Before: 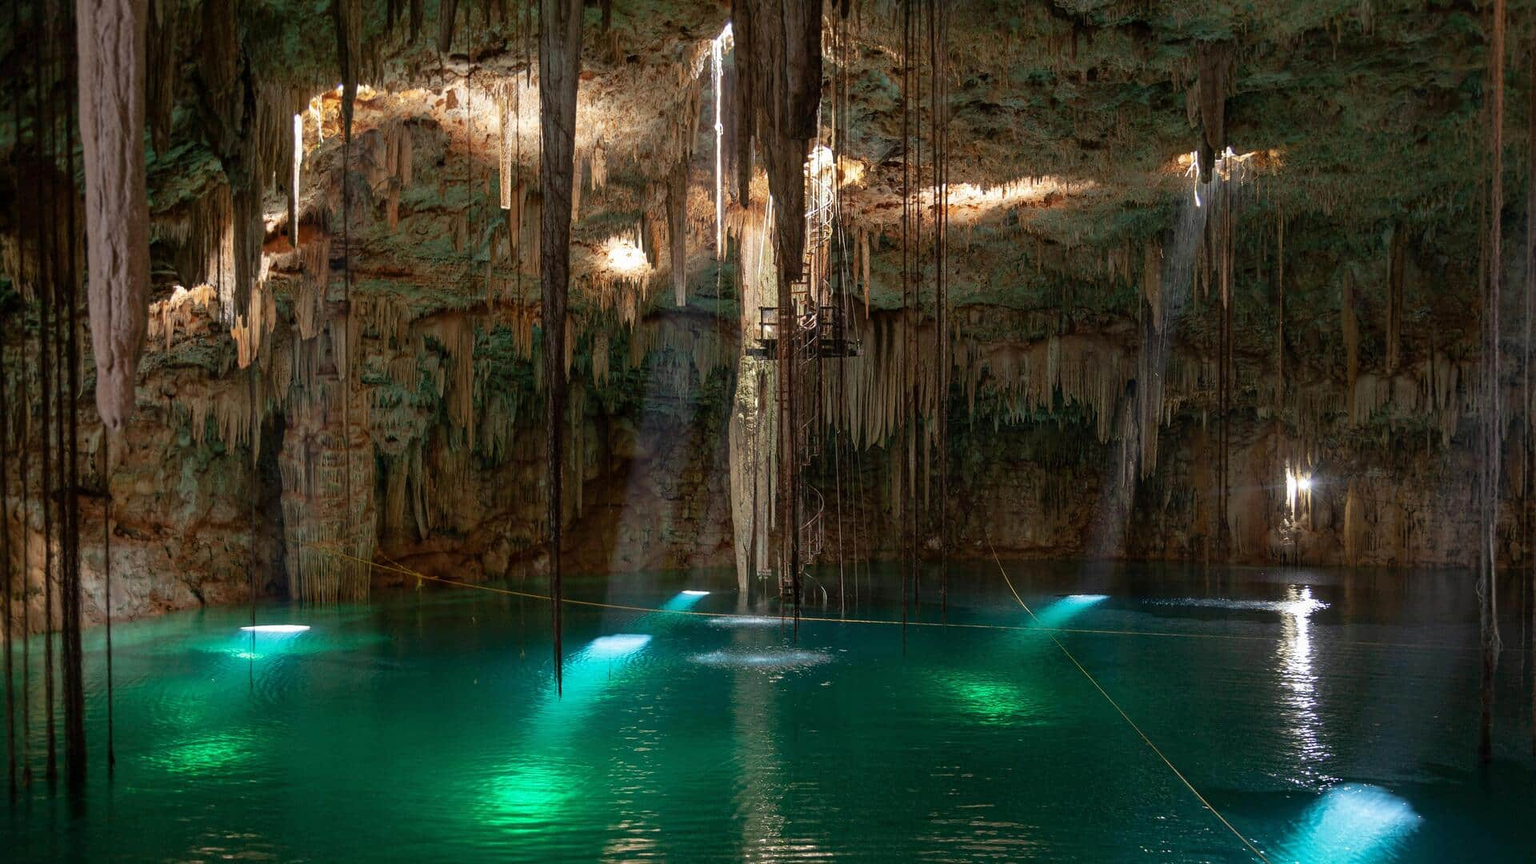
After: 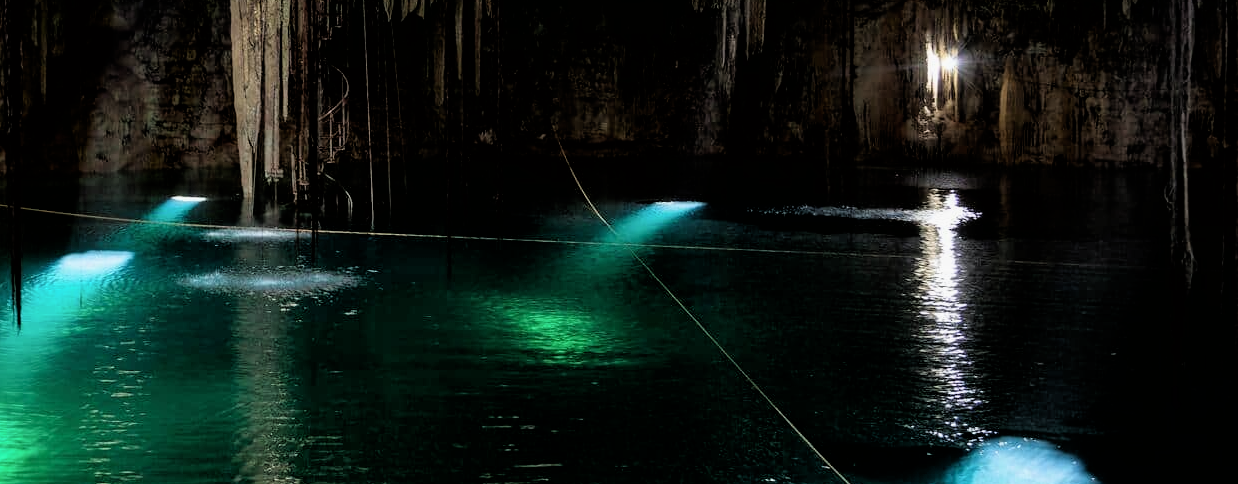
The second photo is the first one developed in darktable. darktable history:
crop and rotate: left 35.509%, top 50.238%, bottom 4.934%
filmic rgb: black relative exposure -3.72 EV, white relative exposure 2.77 EV, dynamic range scaling -5.32%, hardness 3.03
